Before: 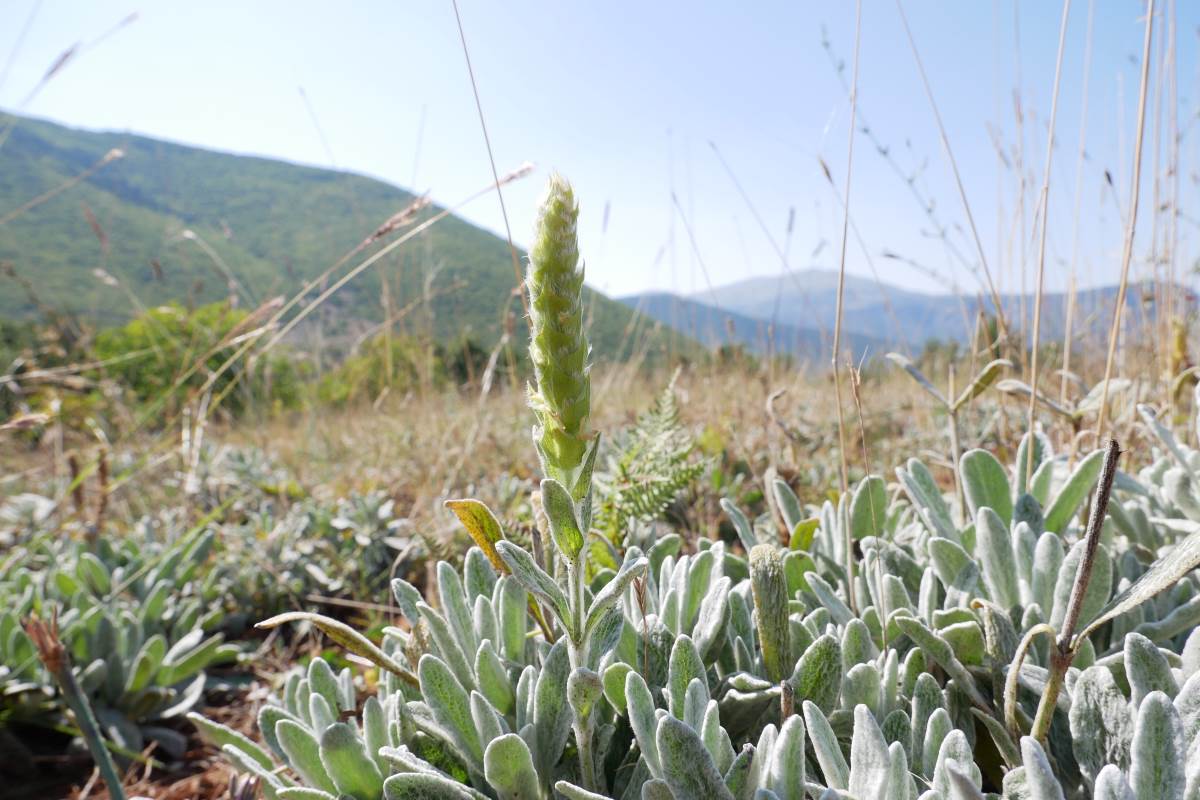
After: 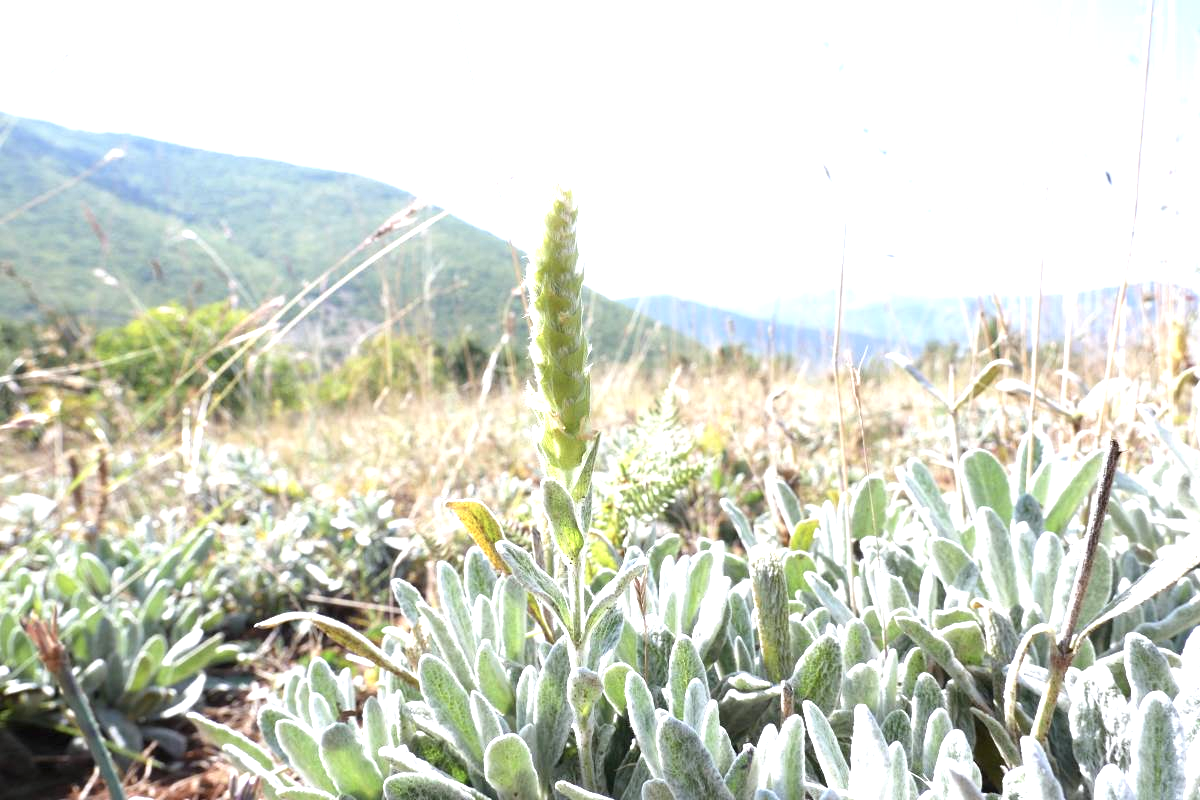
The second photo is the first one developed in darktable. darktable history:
color correction: saturation 0.8
exposure: black level correction 0, exposure 1.2 EV, compensate highlight preservation false
white balance: red 0.983, blue 1.036
